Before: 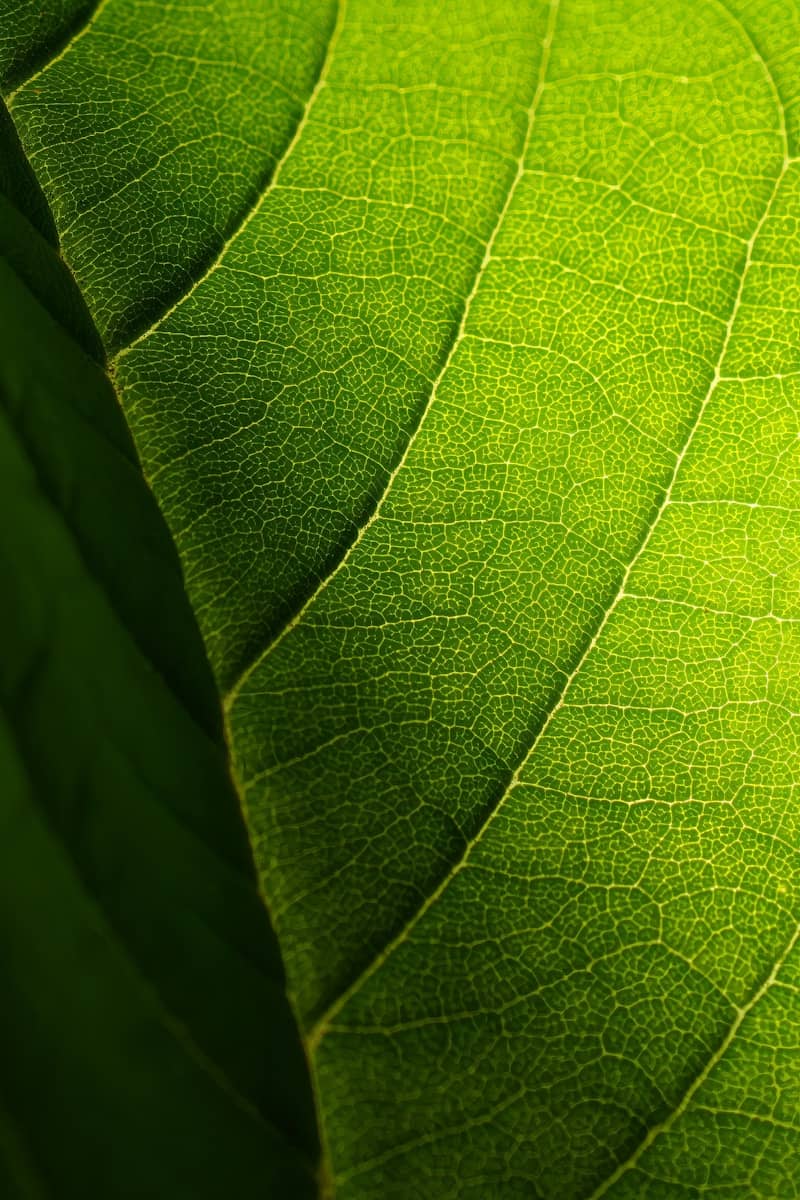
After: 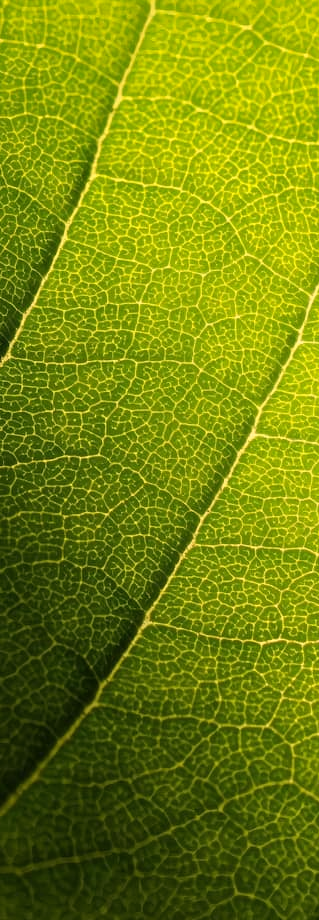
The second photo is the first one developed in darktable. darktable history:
contrast brightness saturation: saturation -0.092
crop: left 46.021%, top 13.385%, right 14.067%, bottom 9.948%
color correction: highlights a* 11.51, highlights b* 11.69
